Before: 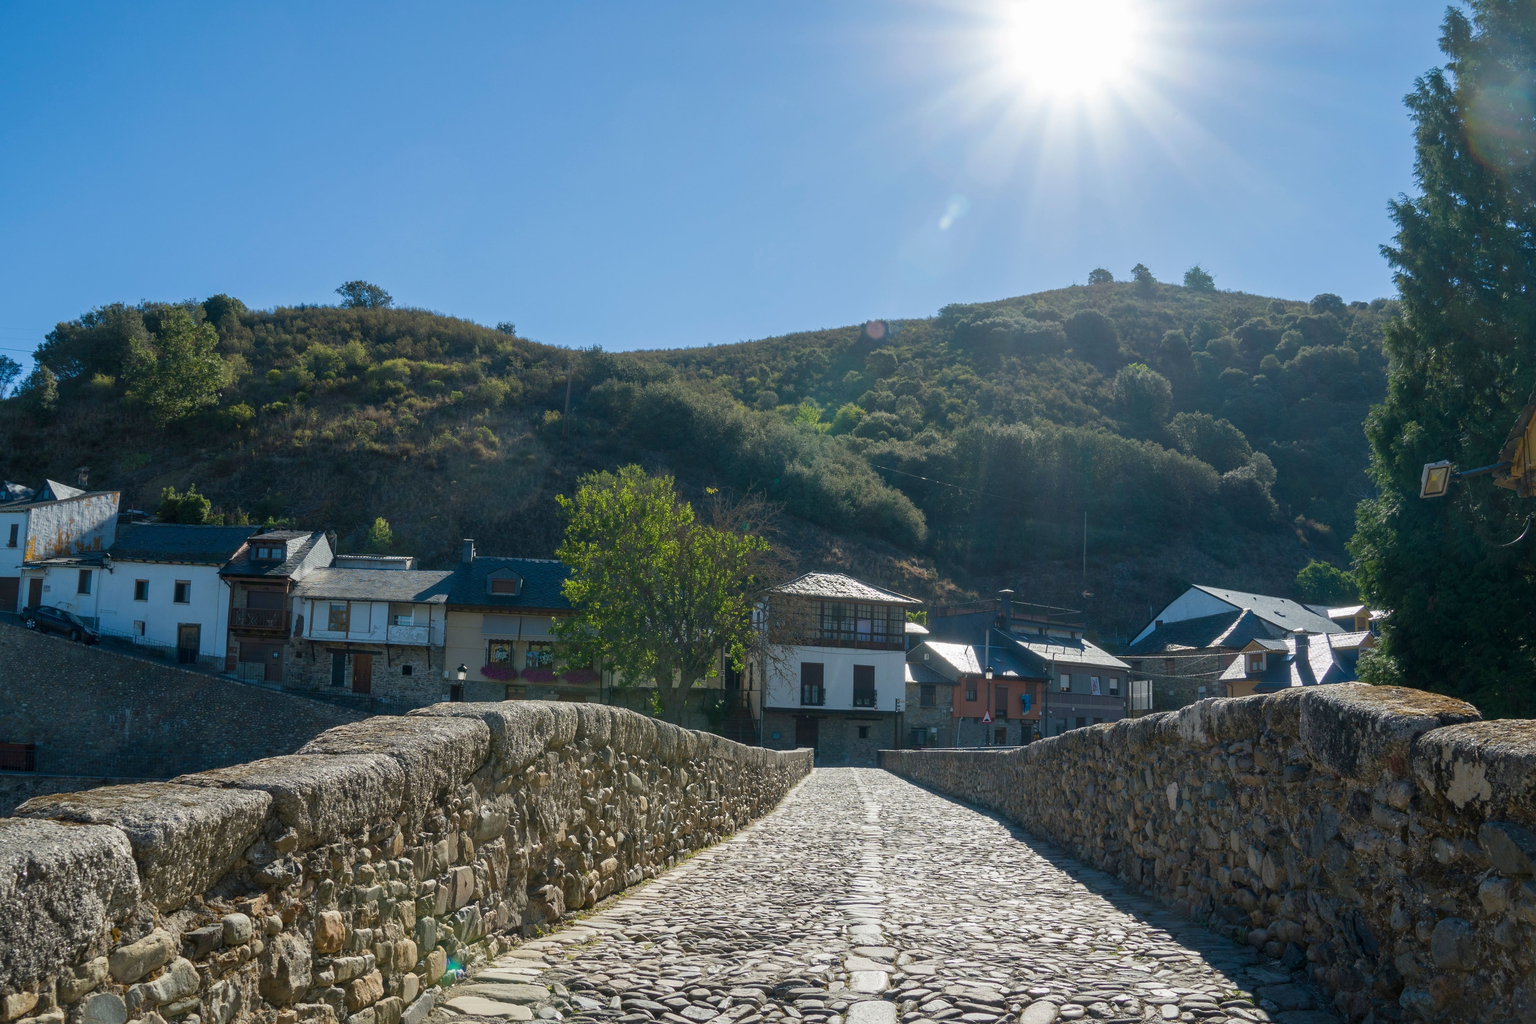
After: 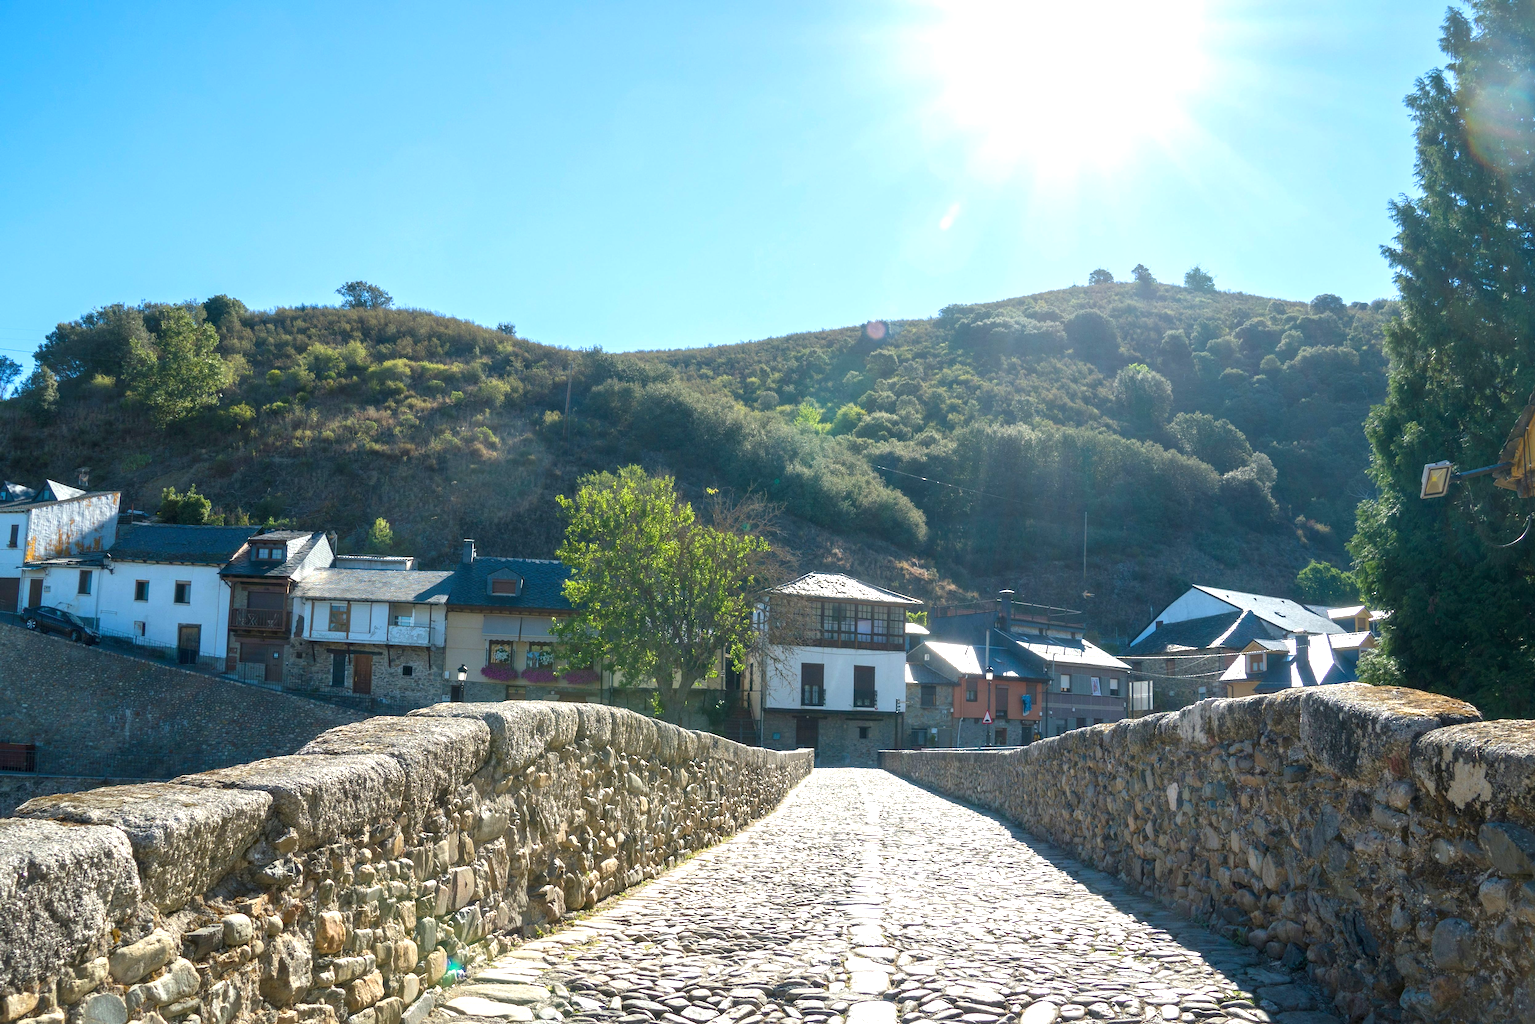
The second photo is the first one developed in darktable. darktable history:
exposure: exposure 1.093 EV, compensate highlight preservation false
